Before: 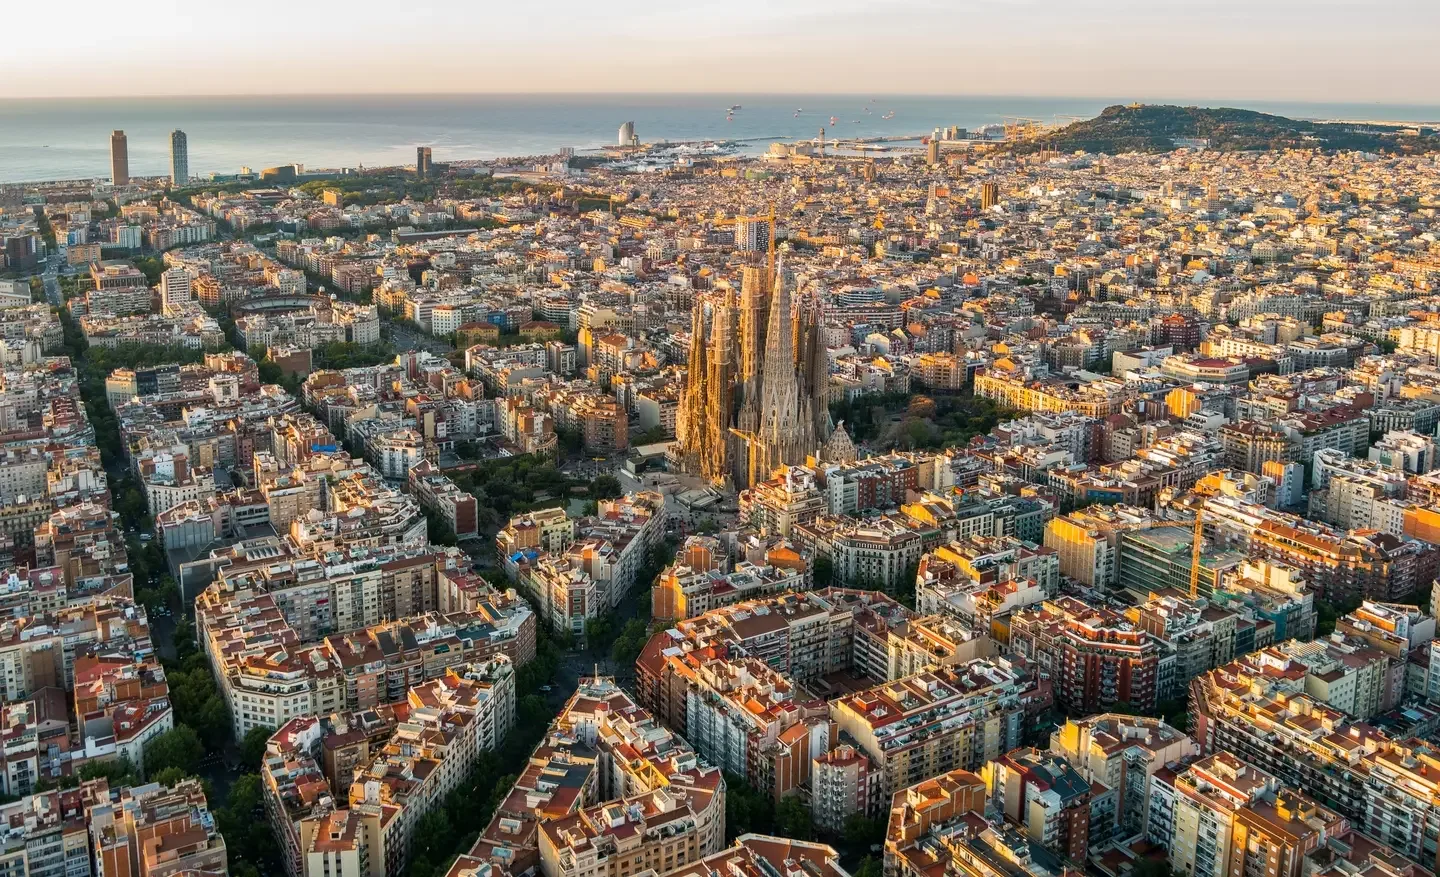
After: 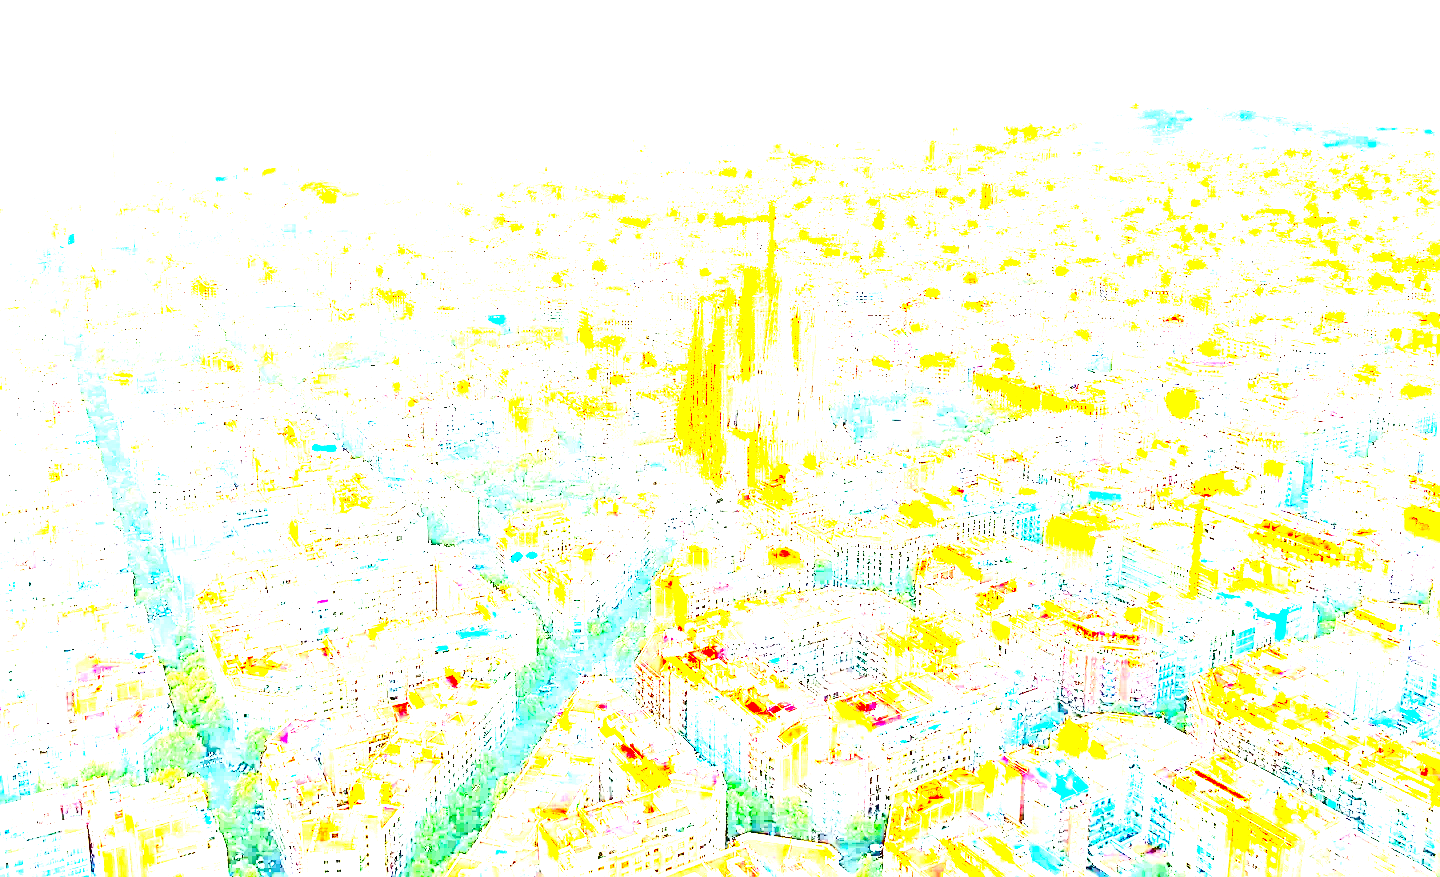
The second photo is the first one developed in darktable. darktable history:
sharpen: on, module defaults
contrast brightness saturation: contrast 0.28
shadows and highlights: shadows 25, highlights -25
exposure: exposure 8 EV, compensate highlight preservation false
